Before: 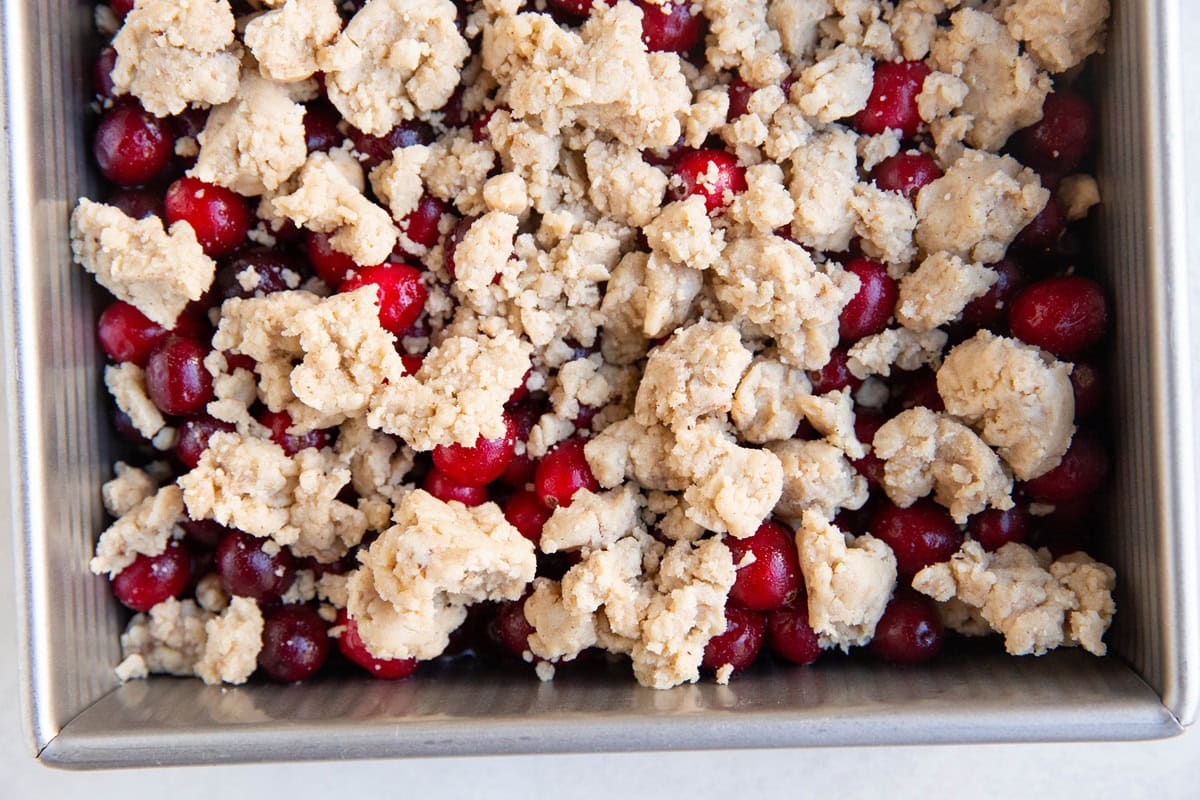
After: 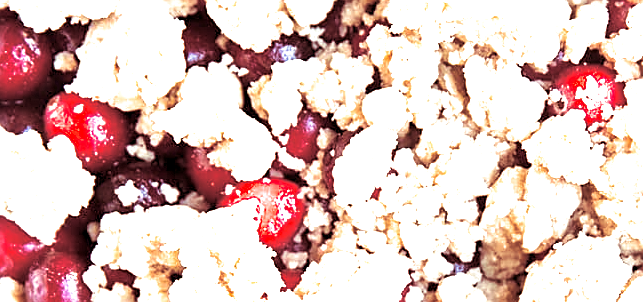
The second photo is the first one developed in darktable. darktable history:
sharpen: on, module defaults
crop: left 10.121%, top 10.631%, right 36.218%, bottom 51.526%
exposure: black level correction 0.001, exposure 1.735 EV, compensate highlight preservation false
split-toning: compress 20%
